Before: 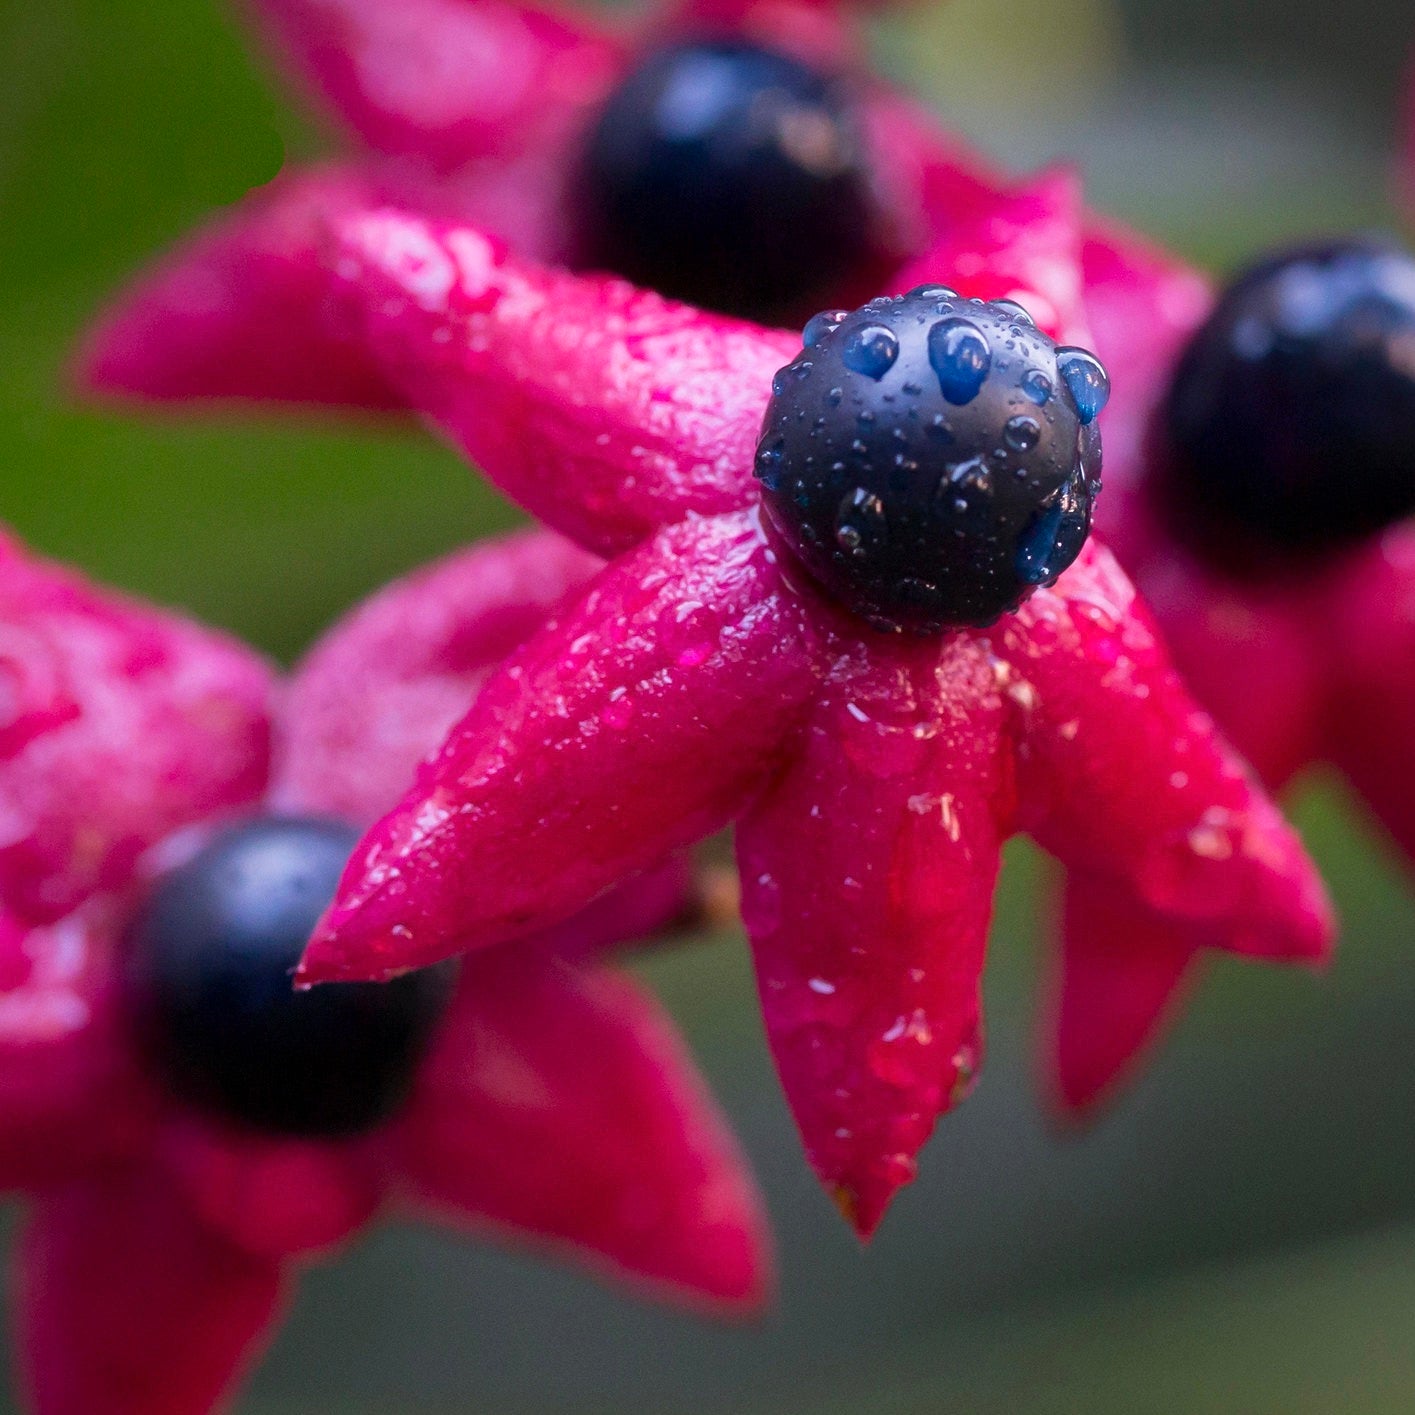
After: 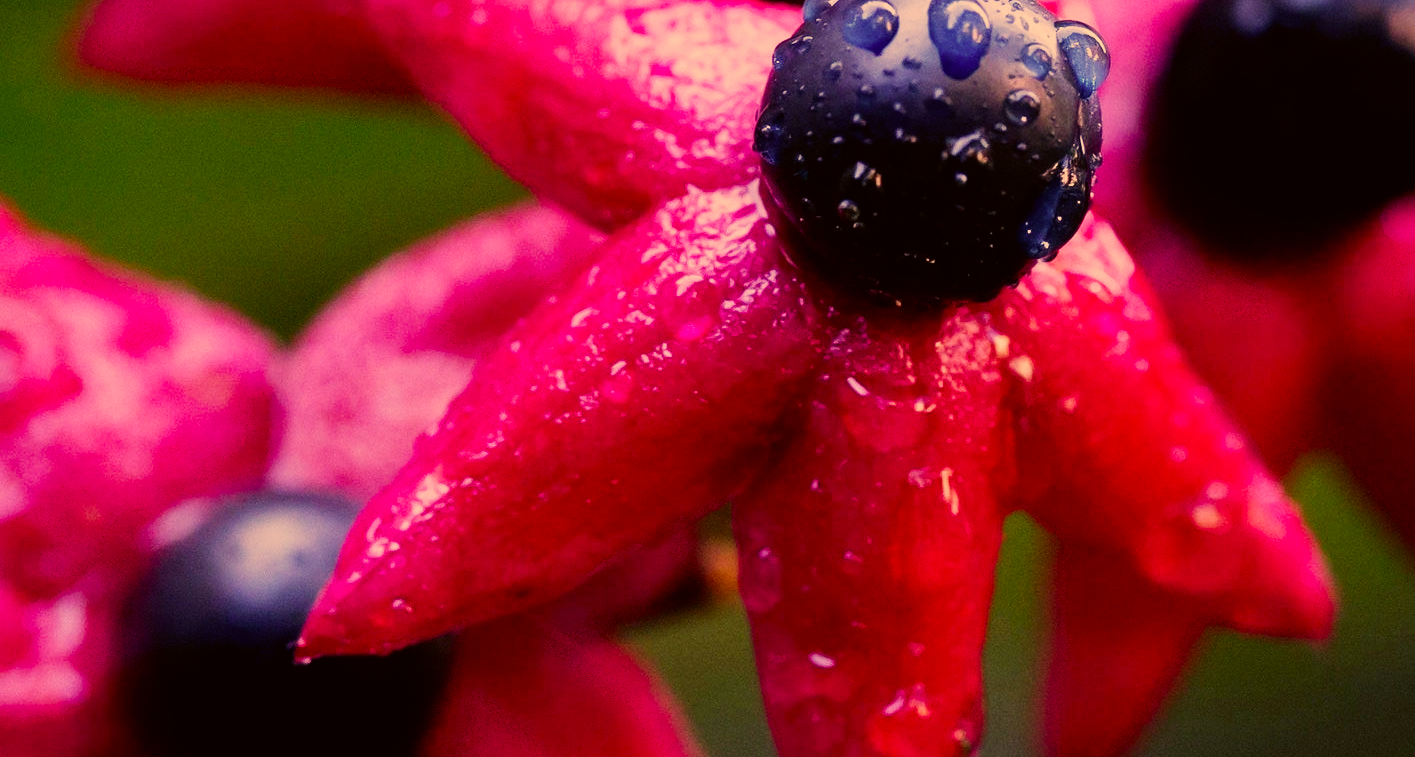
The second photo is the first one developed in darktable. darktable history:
sigmoid: contrast 1.81, skew -0.21, preserve hue 0%, red attenuation 0.1, red rotation 0.035, green attenuation 0.1, green rotation -0.017, blue attenuation 0.15, blue rotation -0.052, base primaries Rec2020
color correction: highlights a* 17.94, highlights b* 35.39, shadows a* 1.48, shadows b* 6.42, saturation 1.01
crop and rotate: top 23.043%, bottom 23.437%
